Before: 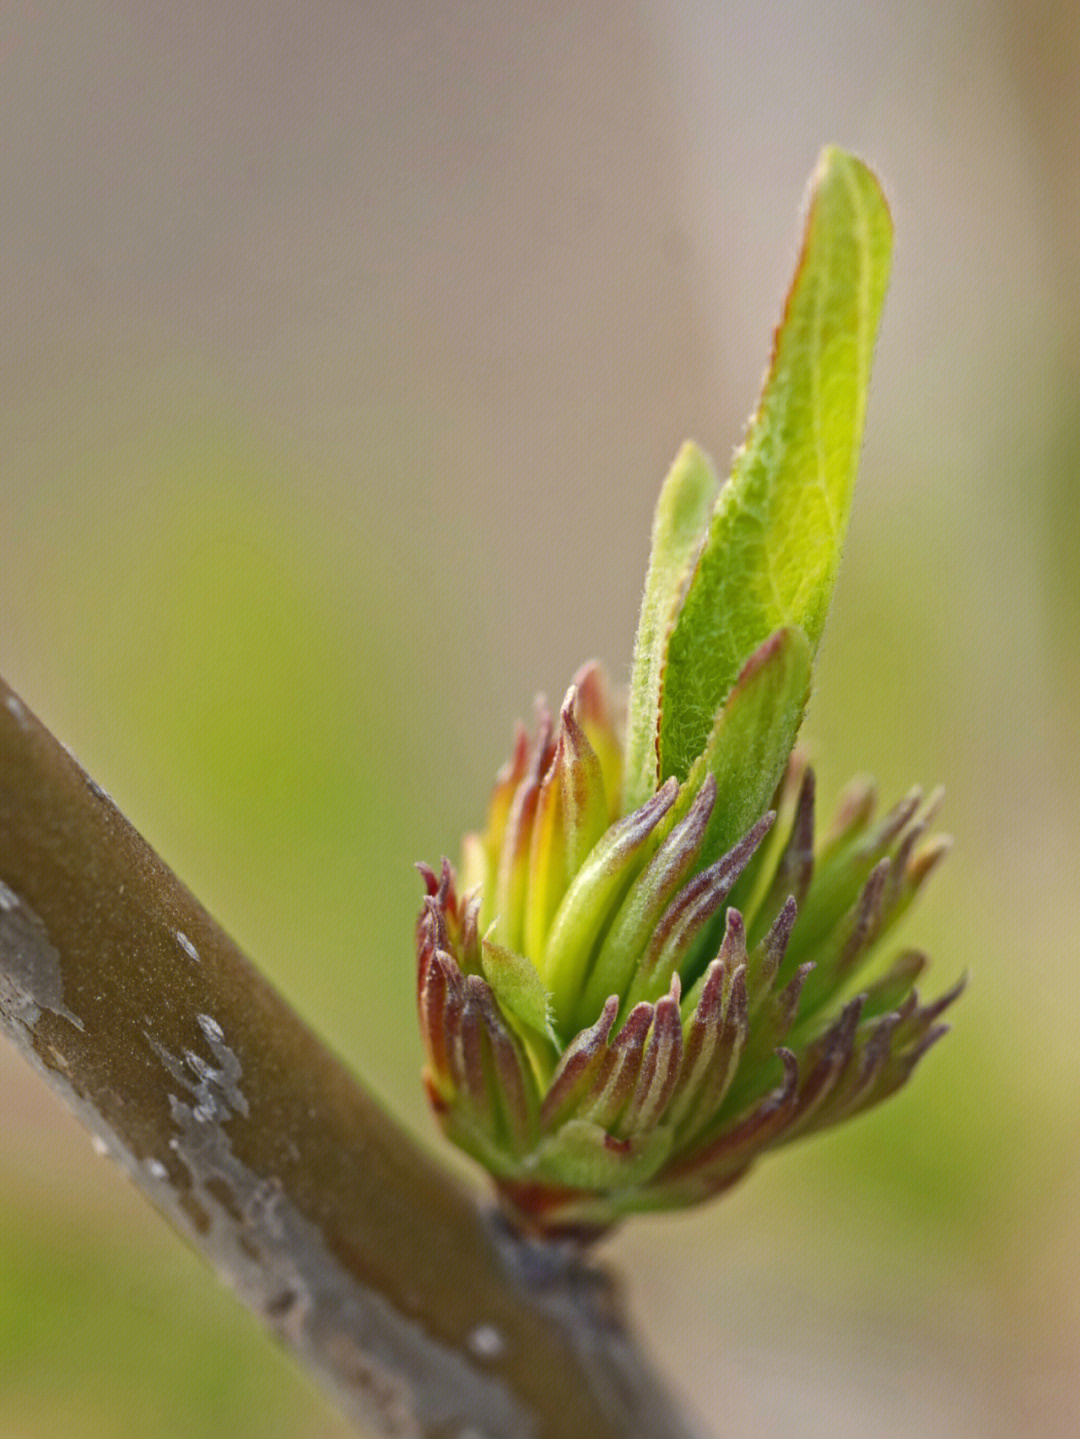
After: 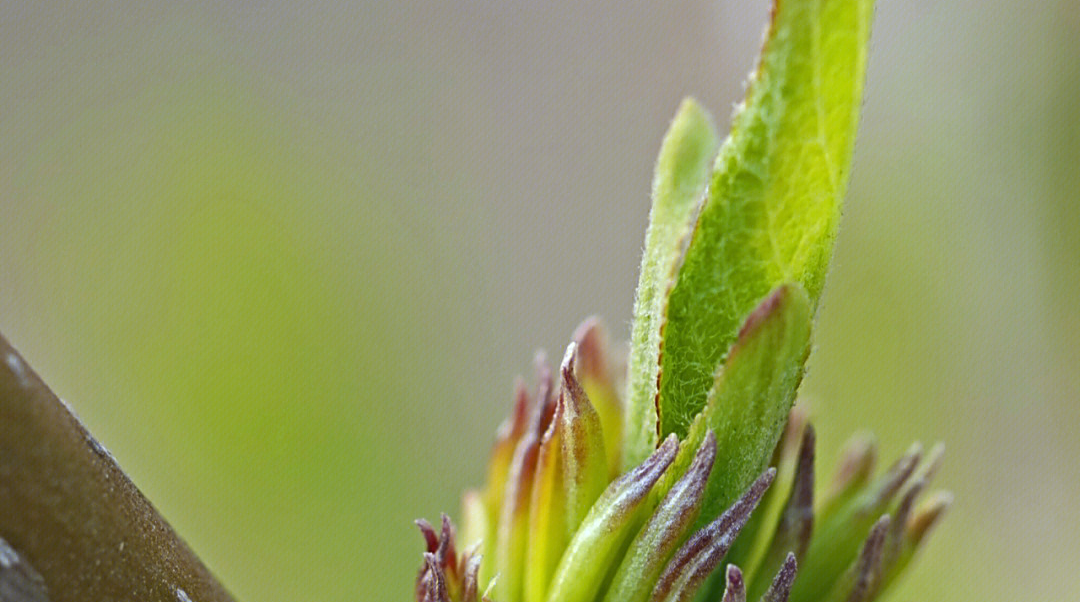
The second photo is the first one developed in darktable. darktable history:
sharpen: on, module defaults
white balance: red 0.924, blue 1.095
color zones: curves: ch0 [(0.068, 0.464) (0.25, 0.5) (0.48, 0.508) (0.75, 0.536) (0.886, 0.476) (0.967, 0.456)]; ch1 [(0.066, 0.456) (0.25, 0.5) (0.616, 0.508) (0.746, 0.56) (0.934, 0.444)]
crop and rotate: top 23.84%, bottom 34.294%
